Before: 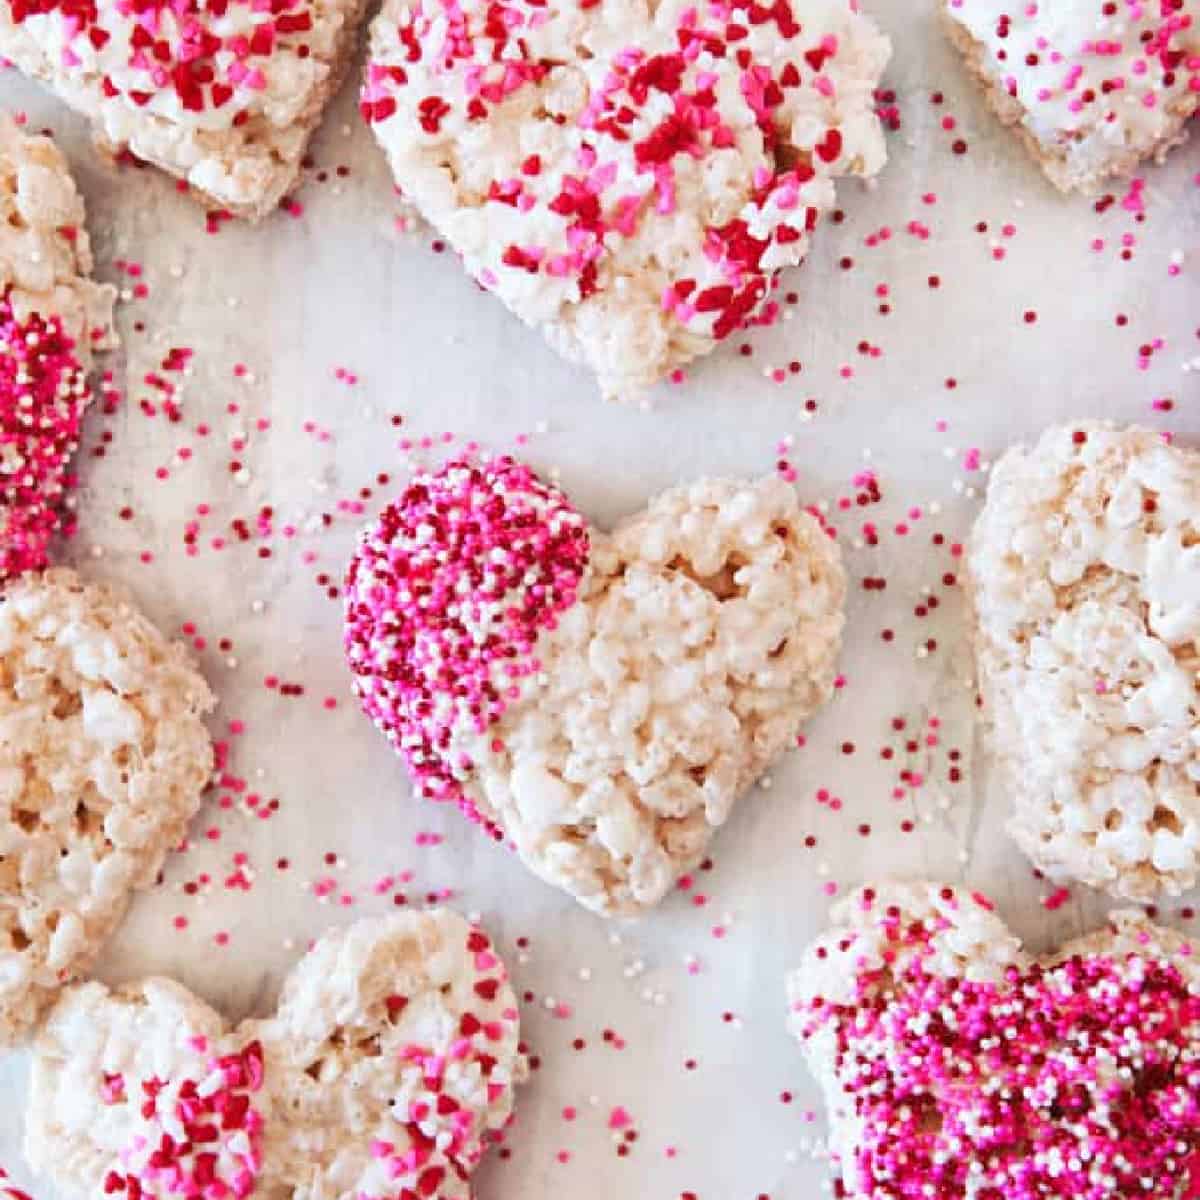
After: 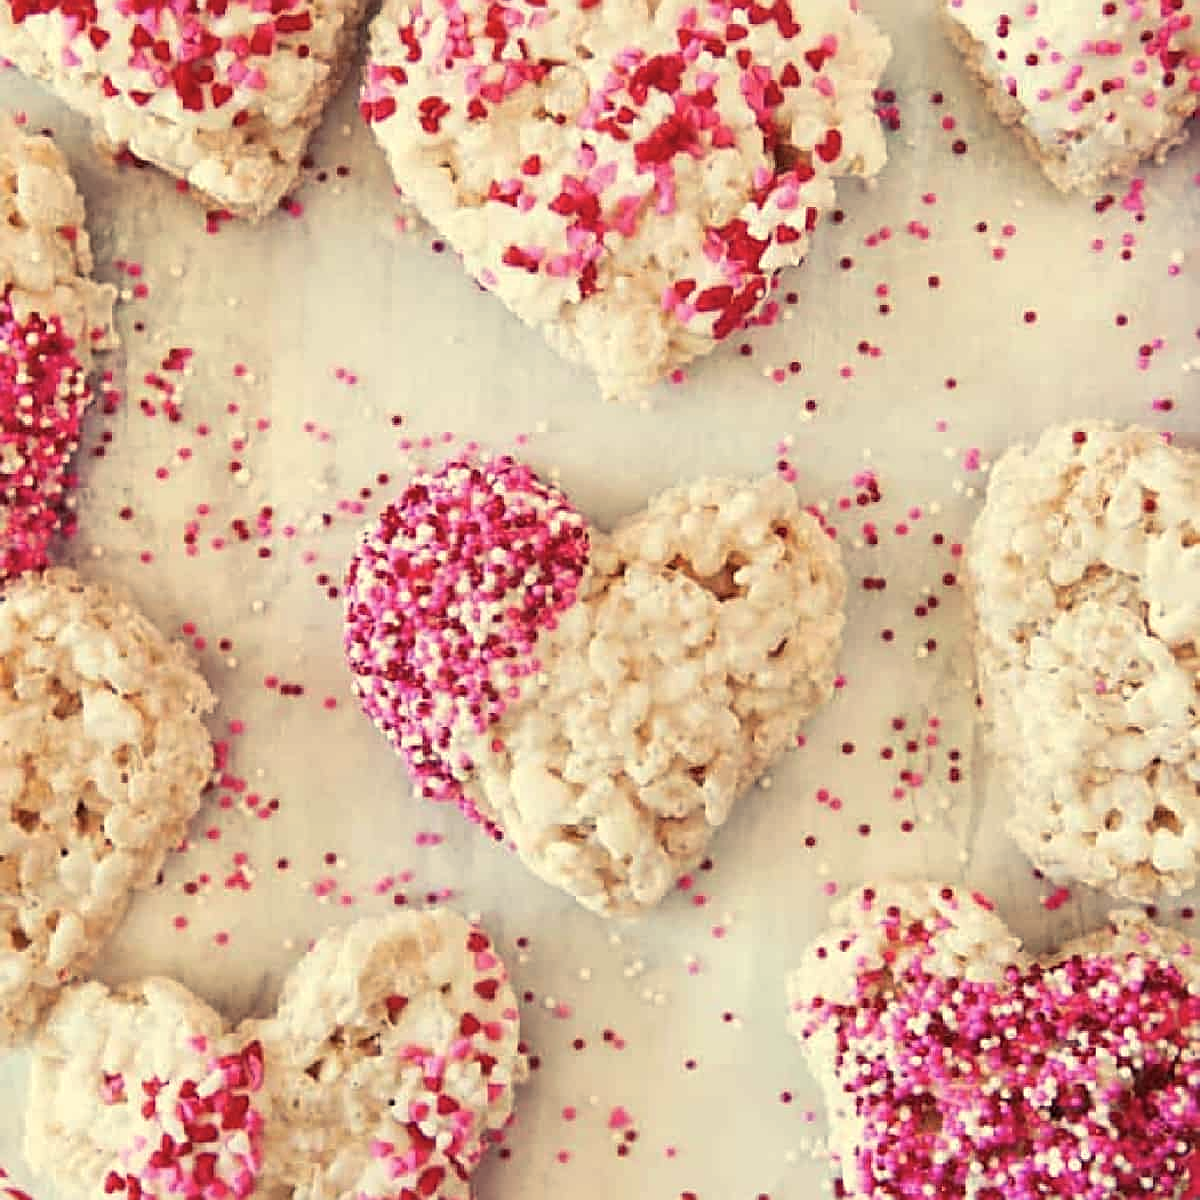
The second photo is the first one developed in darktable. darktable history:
color balance rgb: shadows lift › chroma 2%, shadows lift › hue 263°, highlights gain › chroma 8%, highlights gain › hue 84°, linear chroma grading › global chroma -15%, saturation formula JzAzBz (2021)
sharpen: amount 0.478
